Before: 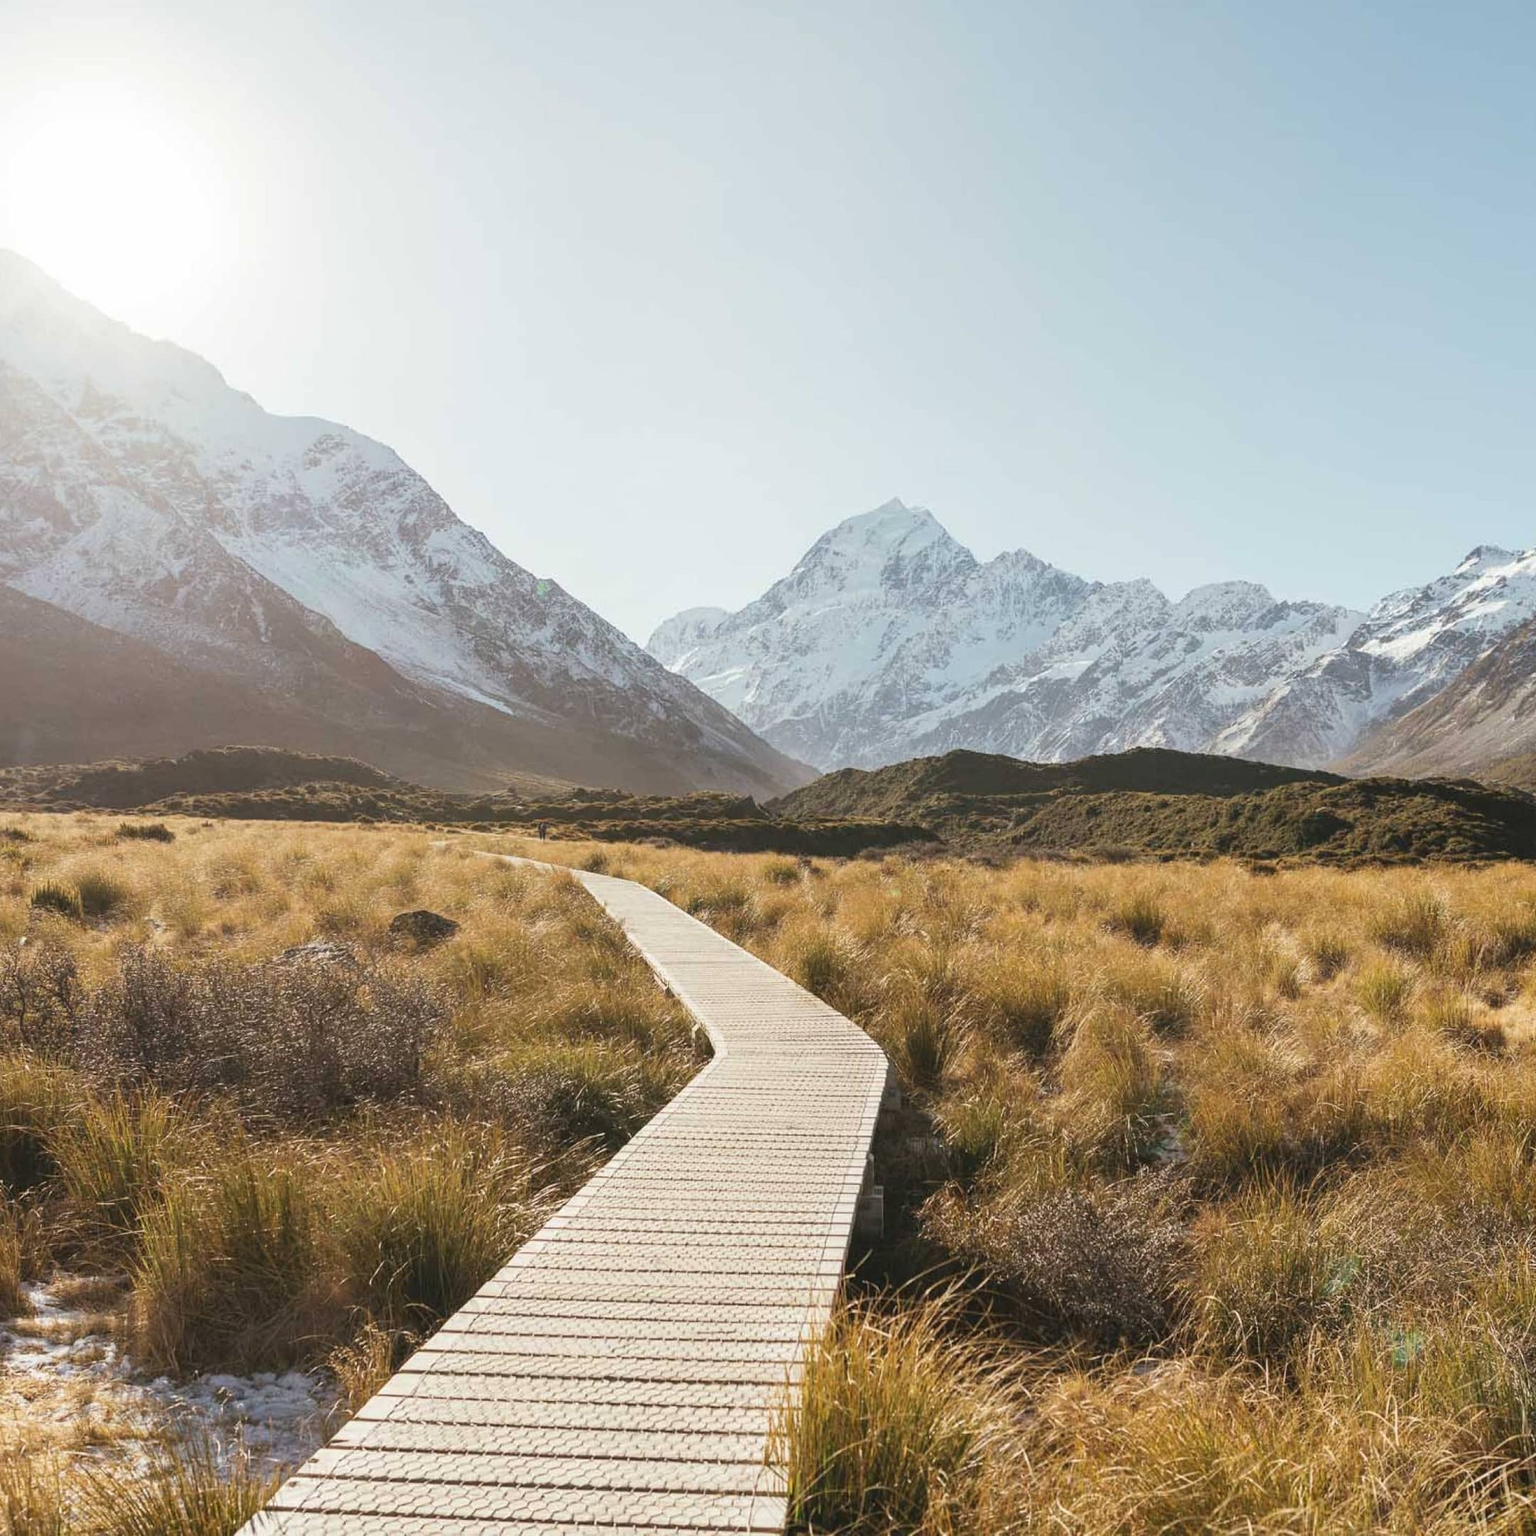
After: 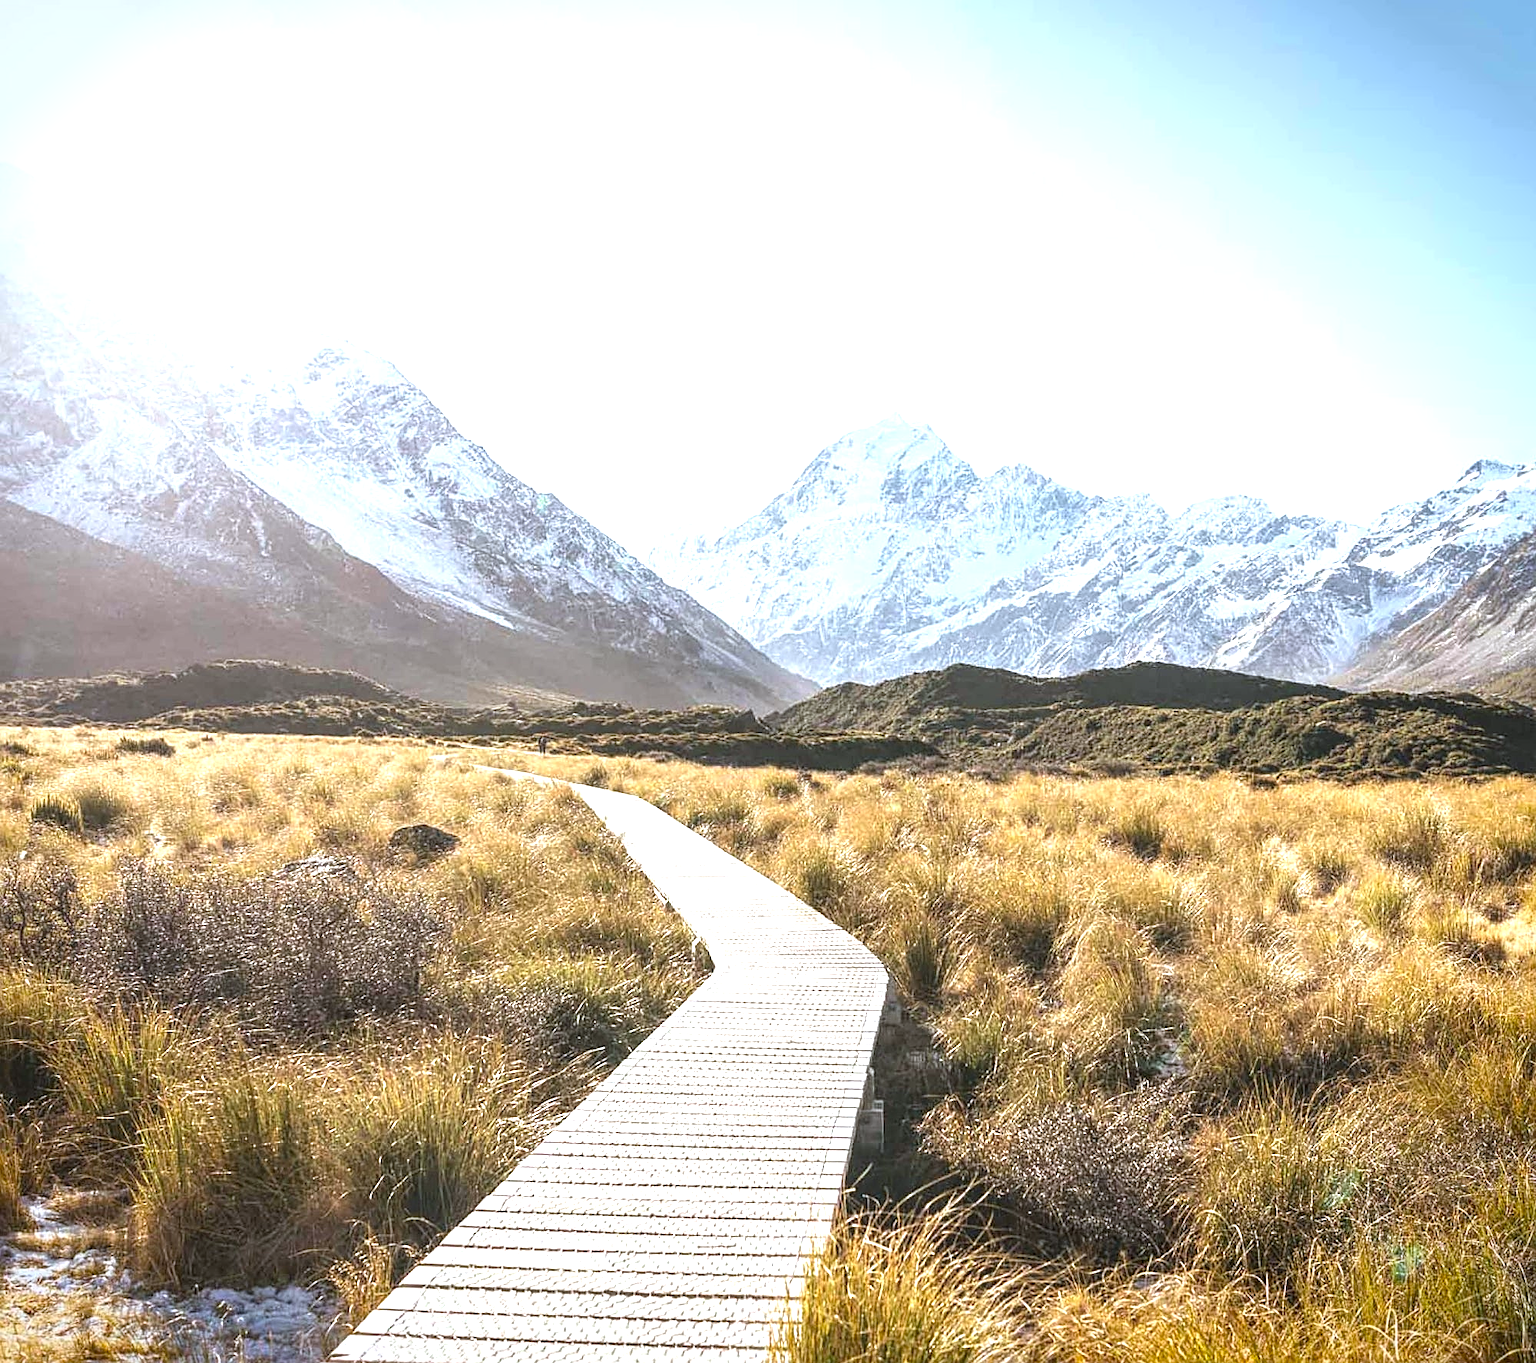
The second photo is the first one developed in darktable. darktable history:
local contrast: detail 130%
crop and rotate: top 5.609%, bottom 5.609%
levels: levels [0.026, 0.507, 0.987]
vignetting: fall-off start 88.53%, fall-off radius 44.2%, saturation 0.376, width/height ratio 1.161
exposure: black level correction 0, exposure 1 EV, compensate exposure bias true, compensate highlight preservation false
sharpen: on, module defaults
white balance: red 0.954, blue 1.079
